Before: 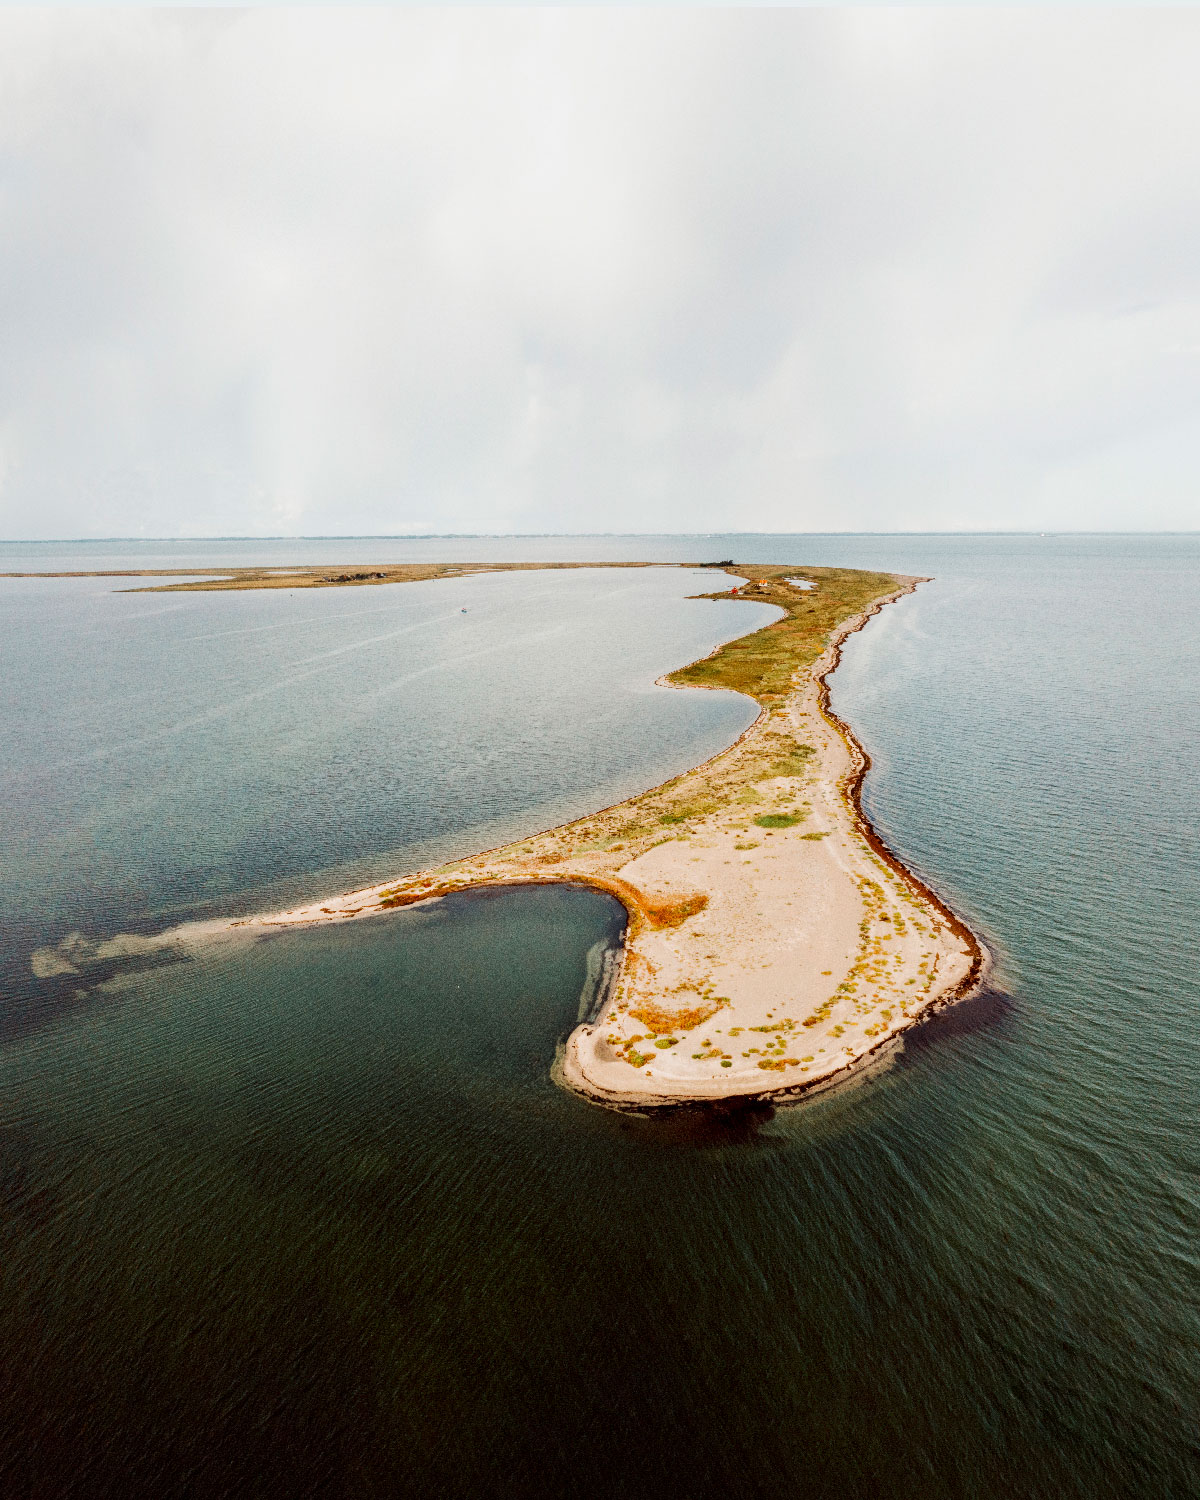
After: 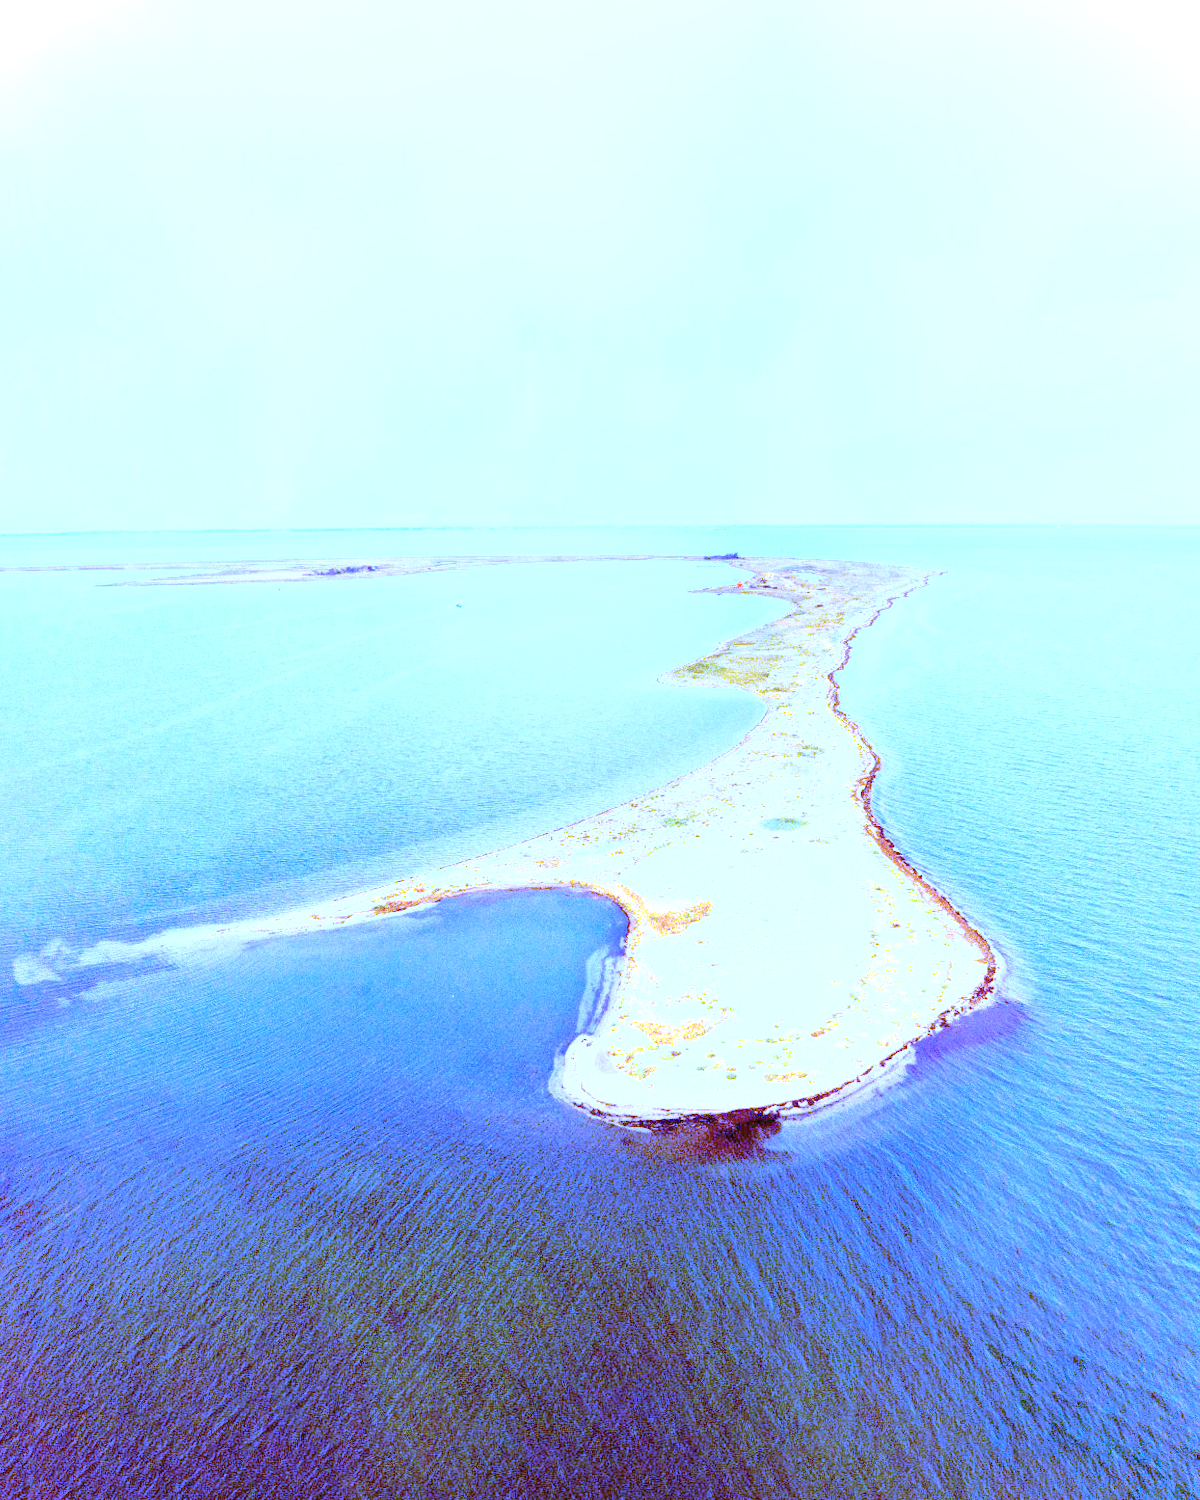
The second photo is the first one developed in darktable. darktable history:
lens correction: scale 1.04, crop 1.53, focal 34.9, aperture 8, distance 1000, camera "X-T50", lens "Sigma 18-50mm F2.8 DC DN | Contemporary 021"
exposure "scene-referred default": black level correction 0, exposure 0.7 EV, compensate exposure bias true, compensate highlight preservation false
color calibration: illuminant as shot in camera, x 0.462, y 0.419, temperature 2651.64 K
white balance: red 1.258, blue 3.096
